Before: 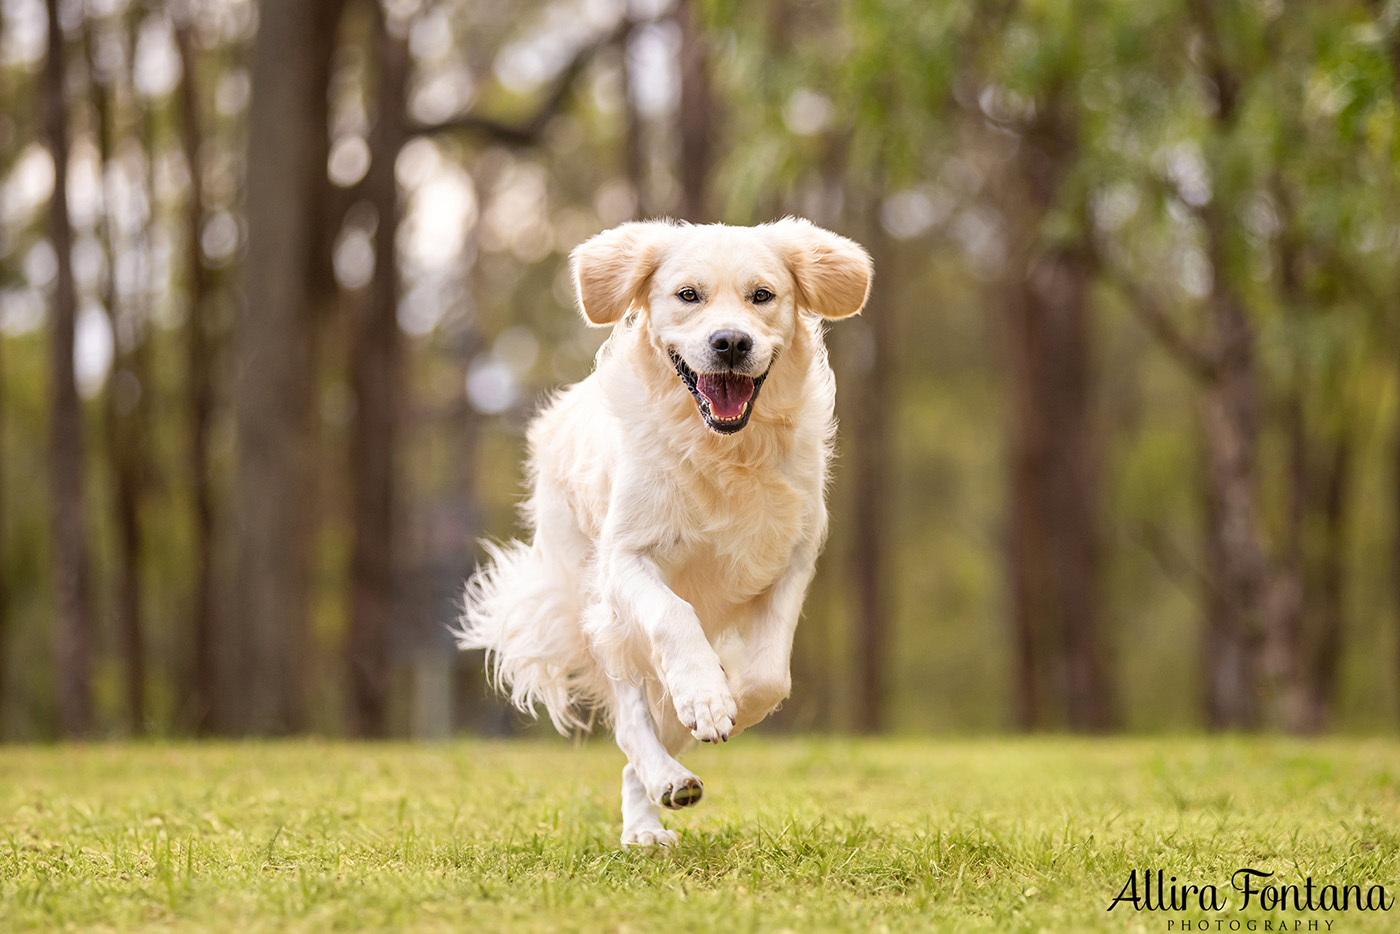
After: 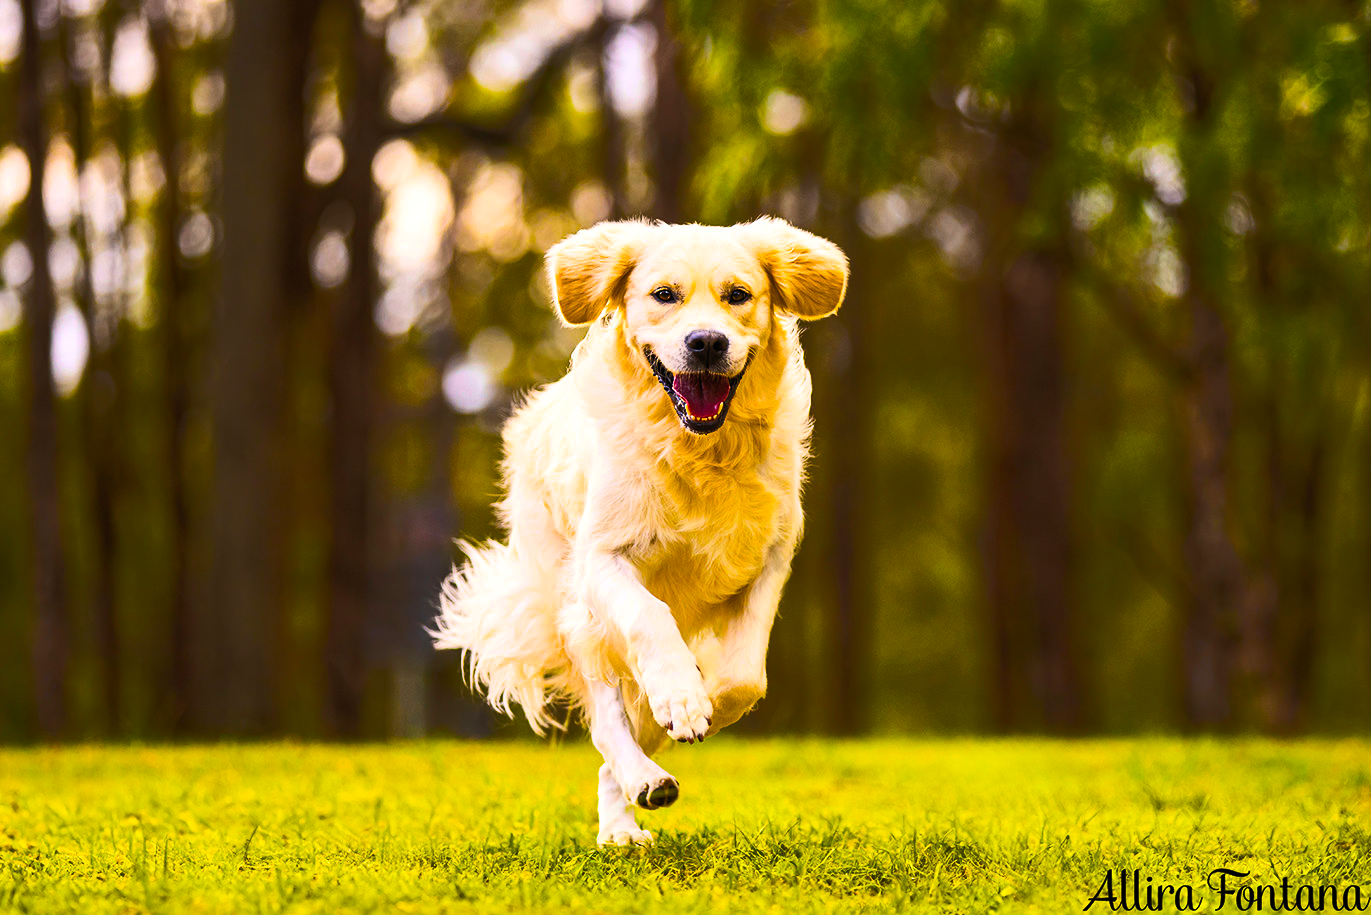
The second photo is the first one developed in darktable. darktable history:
contrast brightness saturation: contrast 0.2, brightness 0.16, saturation 0.22
crop: left 1.743%, right 0.268%, bottom 2.011%
color balance rgb: linear chroma grading › global chroma 40.15%, perceptual saturation grading › global saturation 60.58%, perceptual saturation grading › highlights 20.44%, perceptual saturation grading › shadows -50.36%, perceptual brilliance grading › highlights 2.19%, perceptual brilliance grading › mid-tones -50.36%, perceptual brilliance grading › shadows -50.36%
